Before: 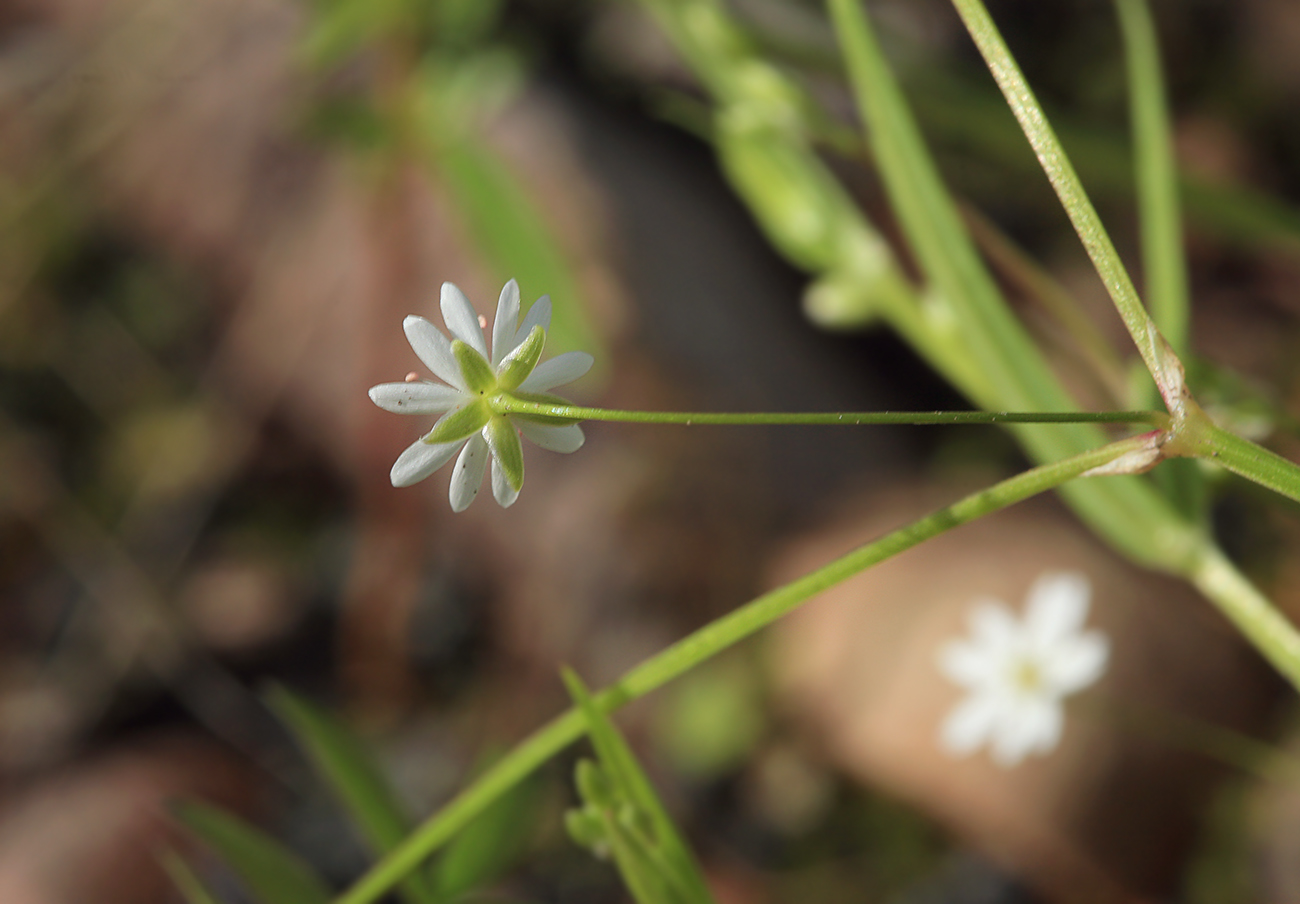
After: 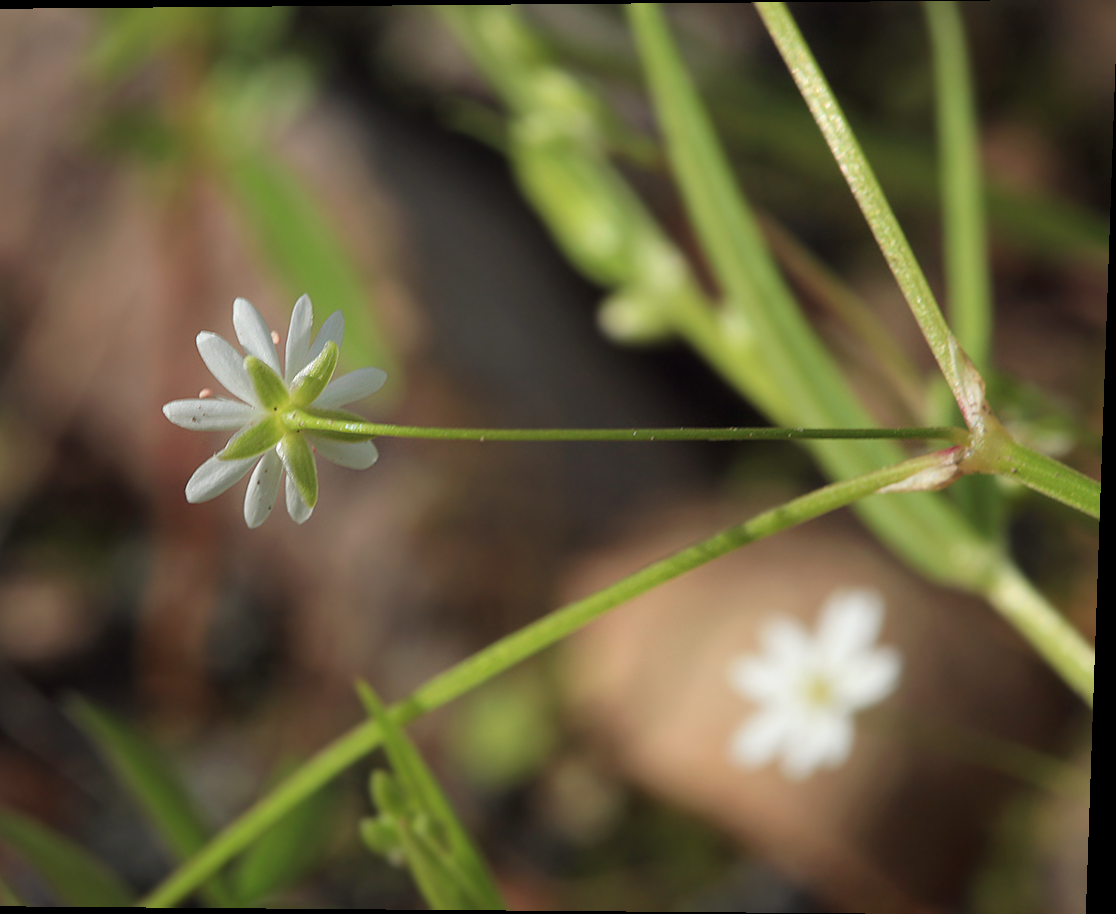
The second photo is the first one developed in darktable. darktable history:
crop: left 16.145%
rotate and perspective: lens shift (vertical) 0.048, lens shift (horizontal) -0.024, automatic cropping off
